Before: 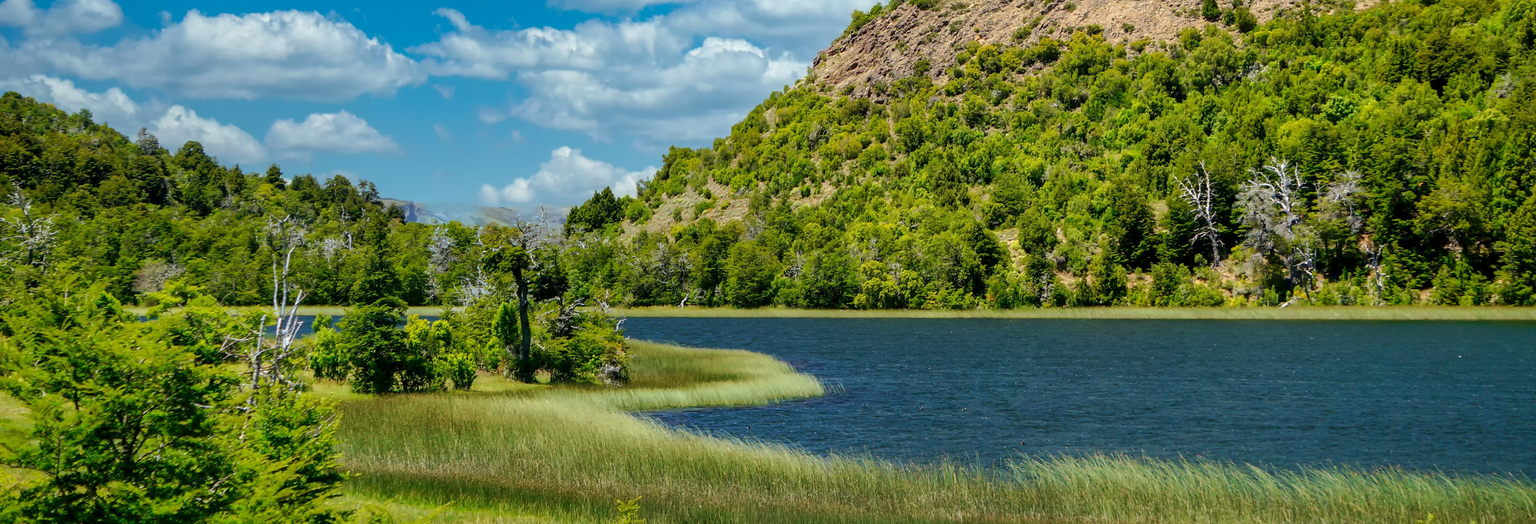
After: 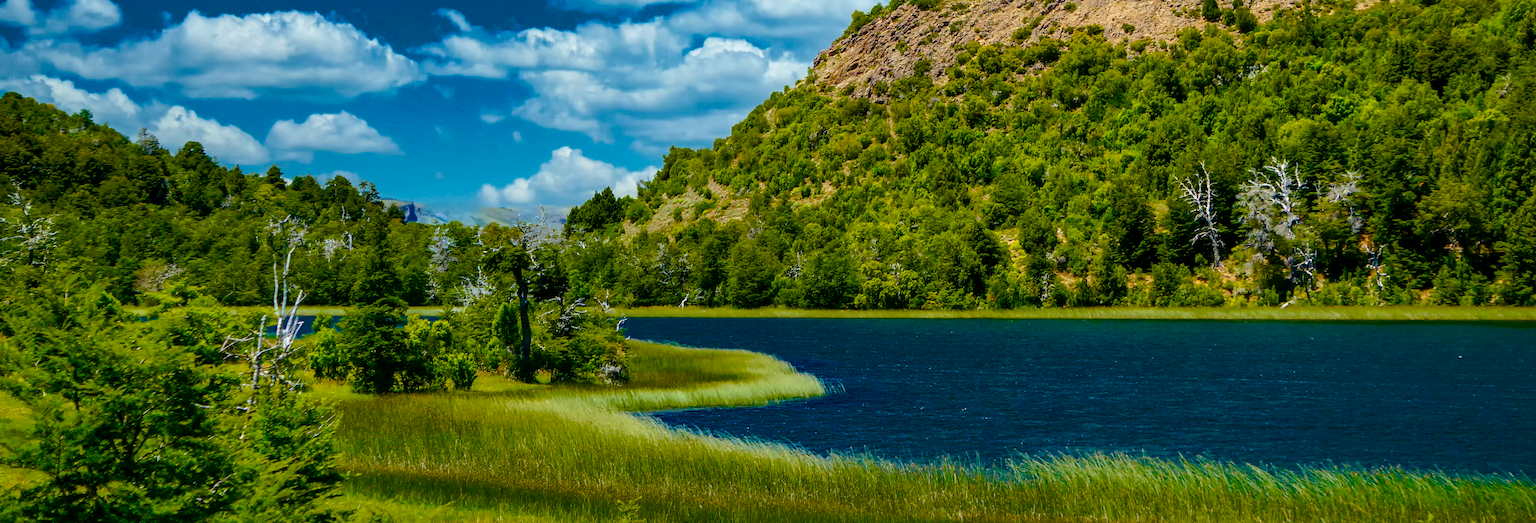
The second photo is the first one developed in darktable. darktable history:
color balance rgb: power › chroma 0.474%, power › hue 215.32°, linear chroma grading › global chroma 15.328%, perceptual saturation grading › global saturation 35.142%, perceptual saturation grading › highlights -25.266%, perceptual saturation grading › shadows 49.32%, saturation formula JzAzBz (2021)
